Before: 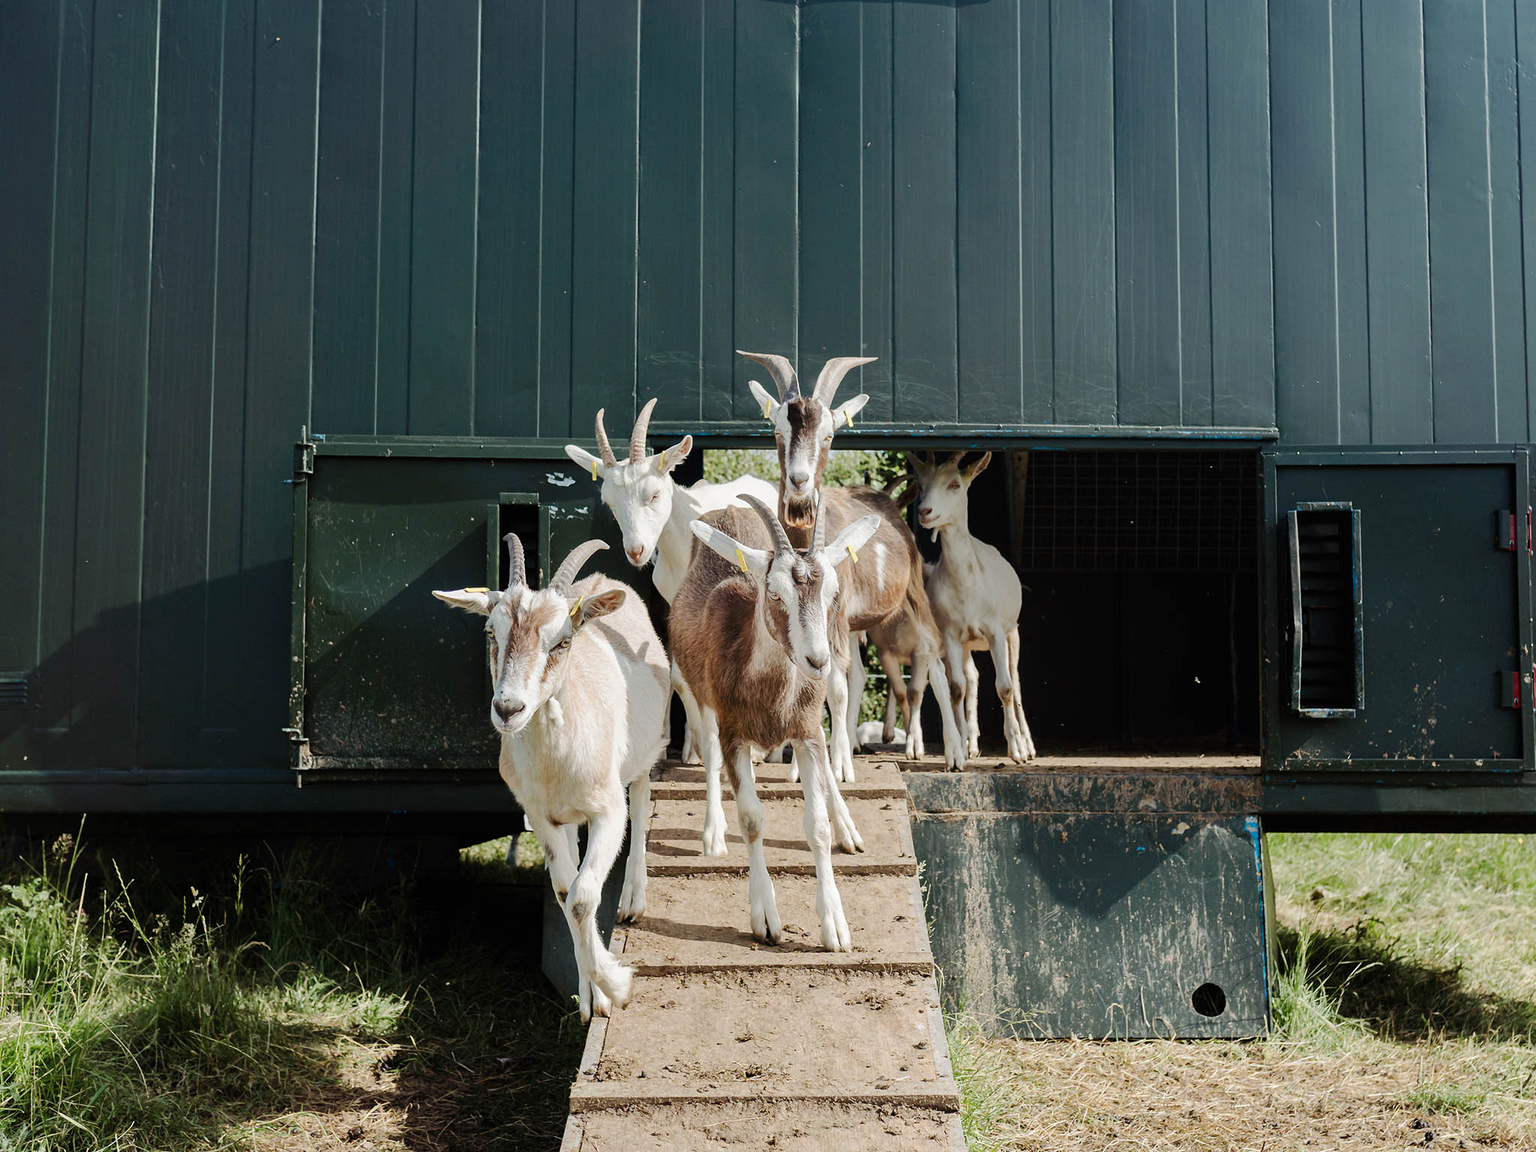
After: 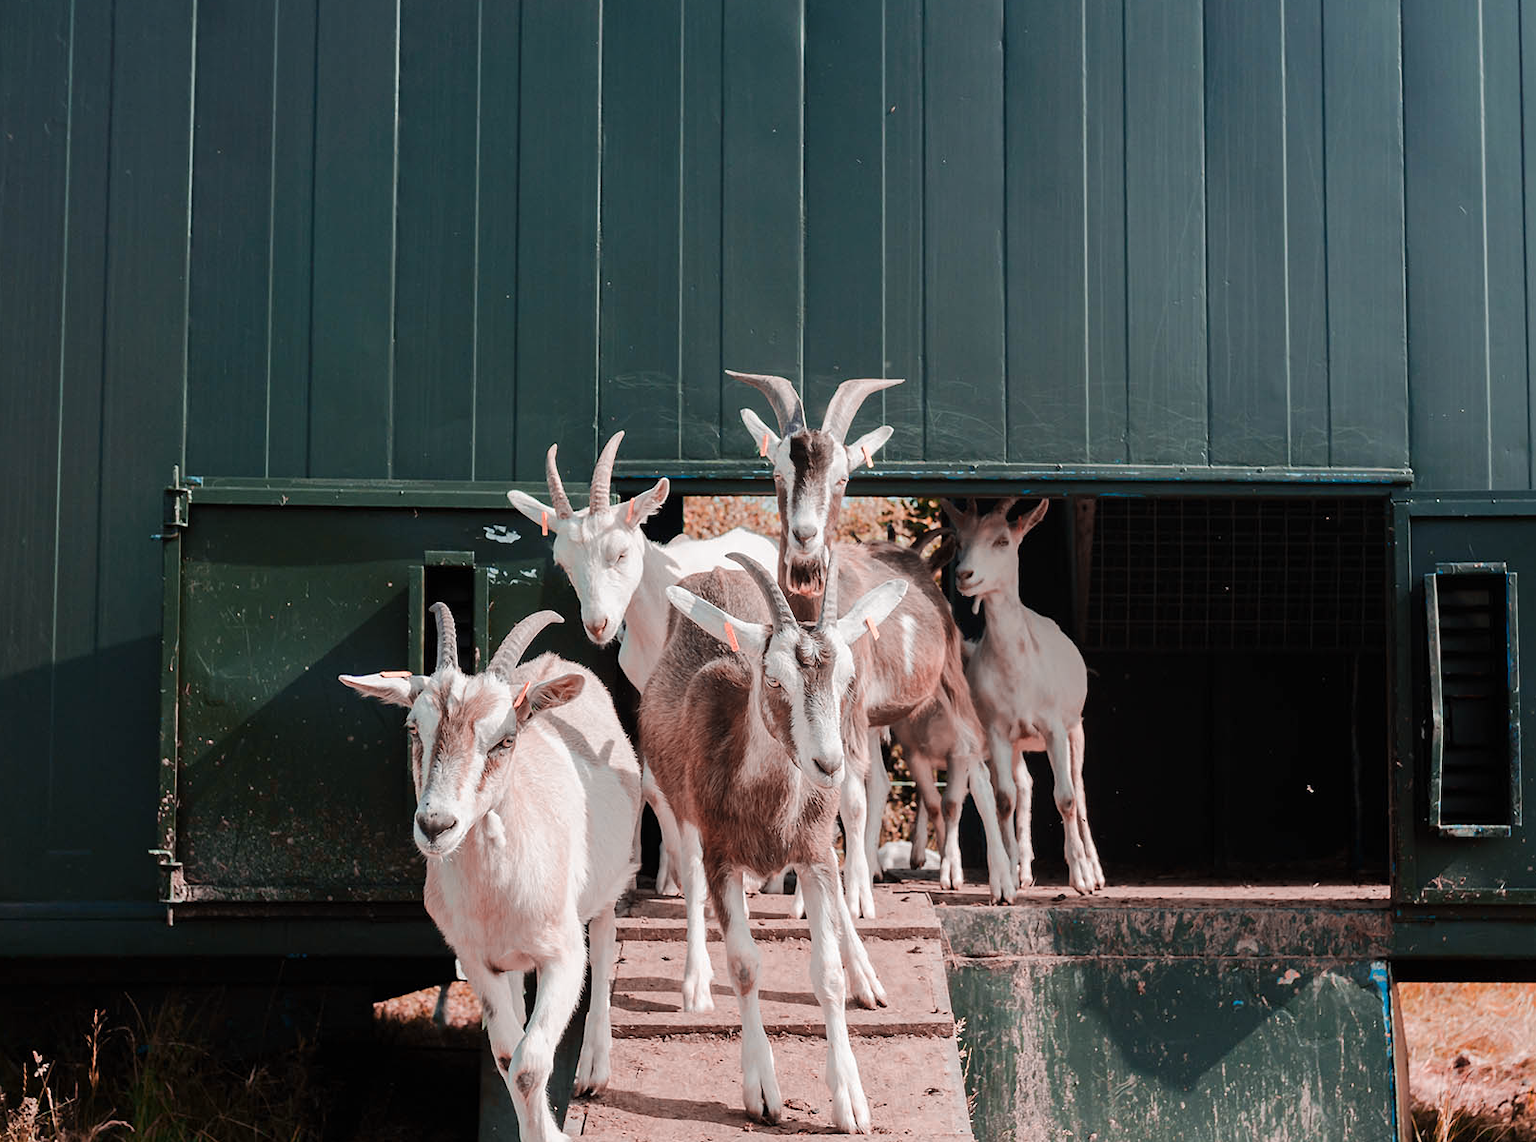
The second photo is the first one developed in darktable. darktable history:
crop and rotate: left 10.77%, top 5.1%, right 10.41%, bottom 16.76%
color zones: curves: ch2 [(0, 0.5) (0.084, 0.497) (0.323, 0.335) (0.4, 0.497) (1, 0.5)], process mode strong
